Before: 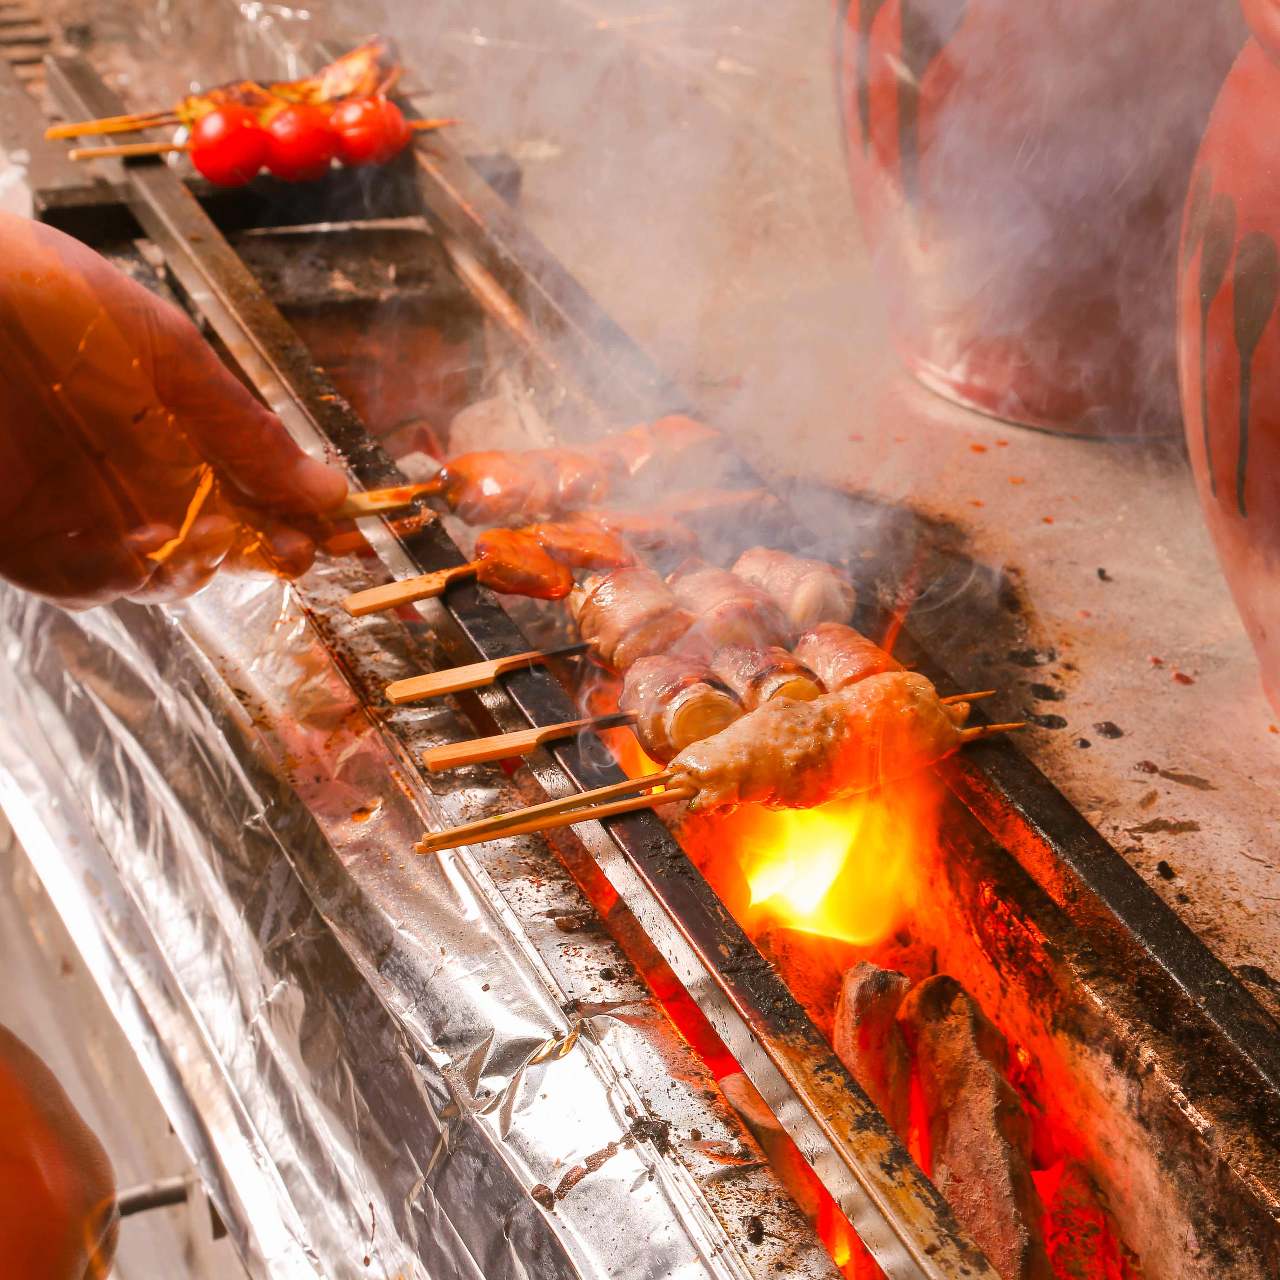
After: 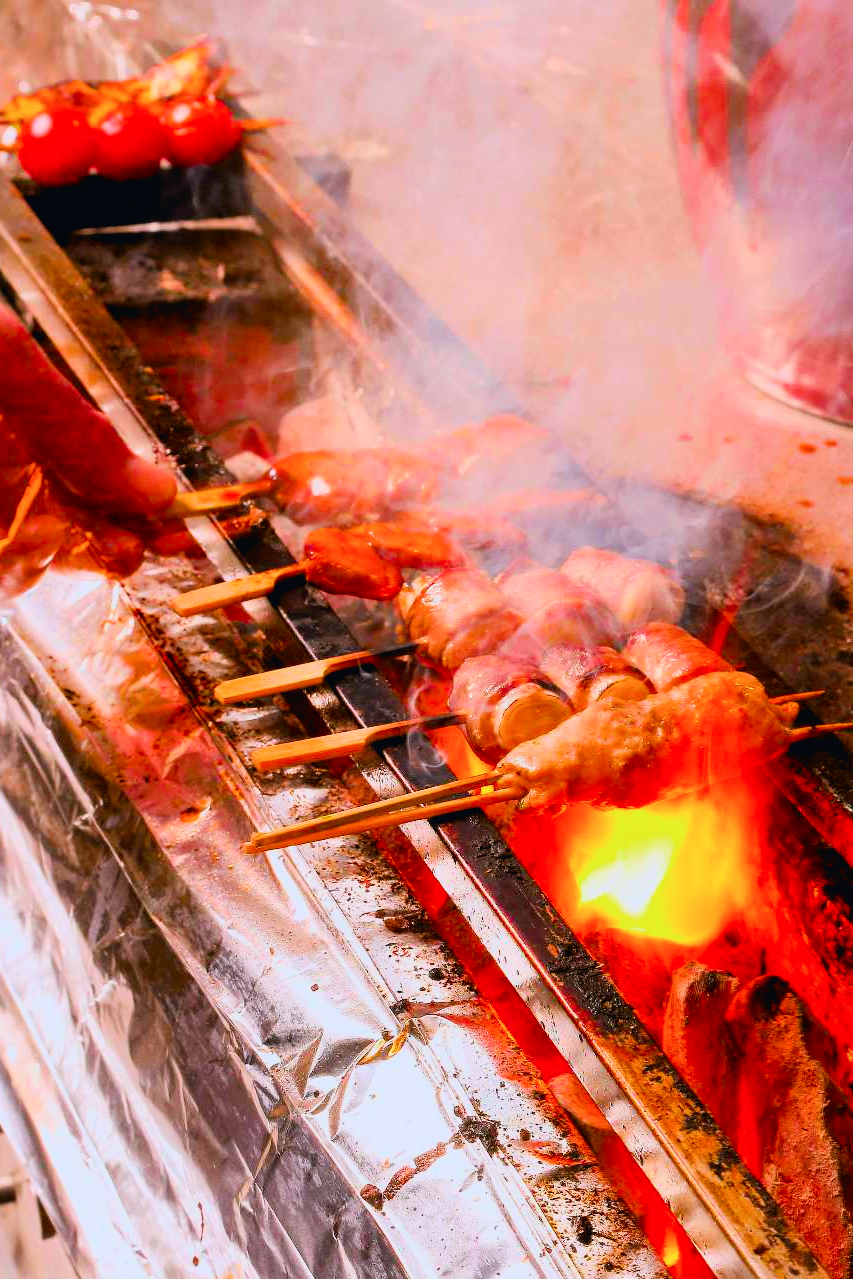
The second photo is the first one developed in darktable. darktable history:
color balance rgb: perceptual saturation grading › global saturation 25%, global vibrance 20%
contrast brightness saturation: contrast -0.1, saturation -0.1
crop and rotate: left 13.409%, right 19.924%
white balance: red 0.984, blue 1.059
tone curve: curves: ch0 [(0, 0) (0.139, 0.067) (0.319, 0.269) (0.498, 0.505) (0.725, 0.824) (0.864, 0.945) (0.985, 1)]; ch1 [(0, 0) (0.291, 0.197) (0.456, 0.426) (0.495, 0.488) (0.557, 0.578) (0.599, 0.644) (0.702, 0.786) (1, 1)]; ch2 [(0, 0) (0.125, 0.089) (0.353, 0.329) (0.447, 0.43) (0.557, 0.566) (0.63, 0.667) (1, 1)], color space Lab, independent channels, preserve colors none
rgb levels: levels [[0.01, 0.419, 0.839], [0, 0.5, 1], [0, 0.5, 1]]
filmic rgb: black relative exposure -7.65 EV, white relative exposure 4.56 EV, hardness 3.61, color science v6 (2022)
